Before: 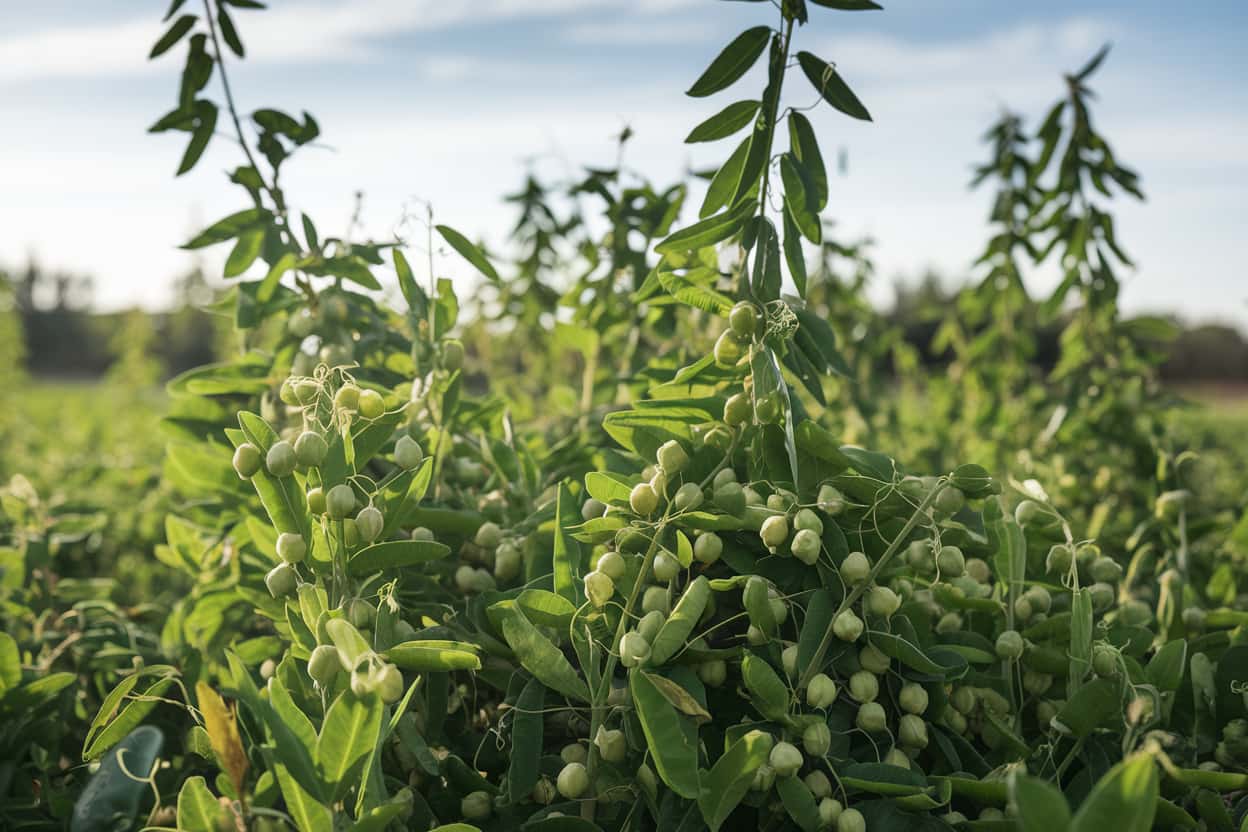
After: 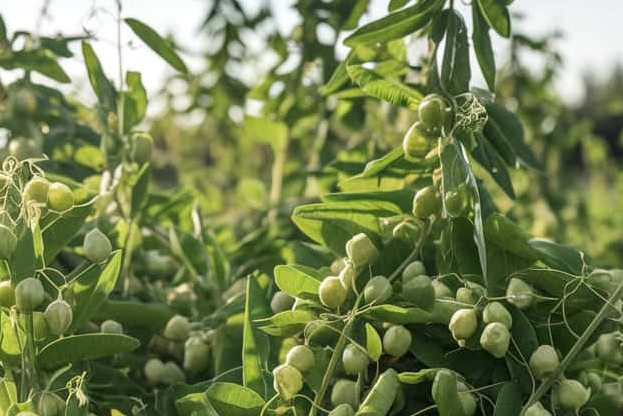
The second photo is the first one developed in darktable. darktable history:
local contrast: on, module defaults
crop: left 25%, top 25%, right 25%, bottom 25%
